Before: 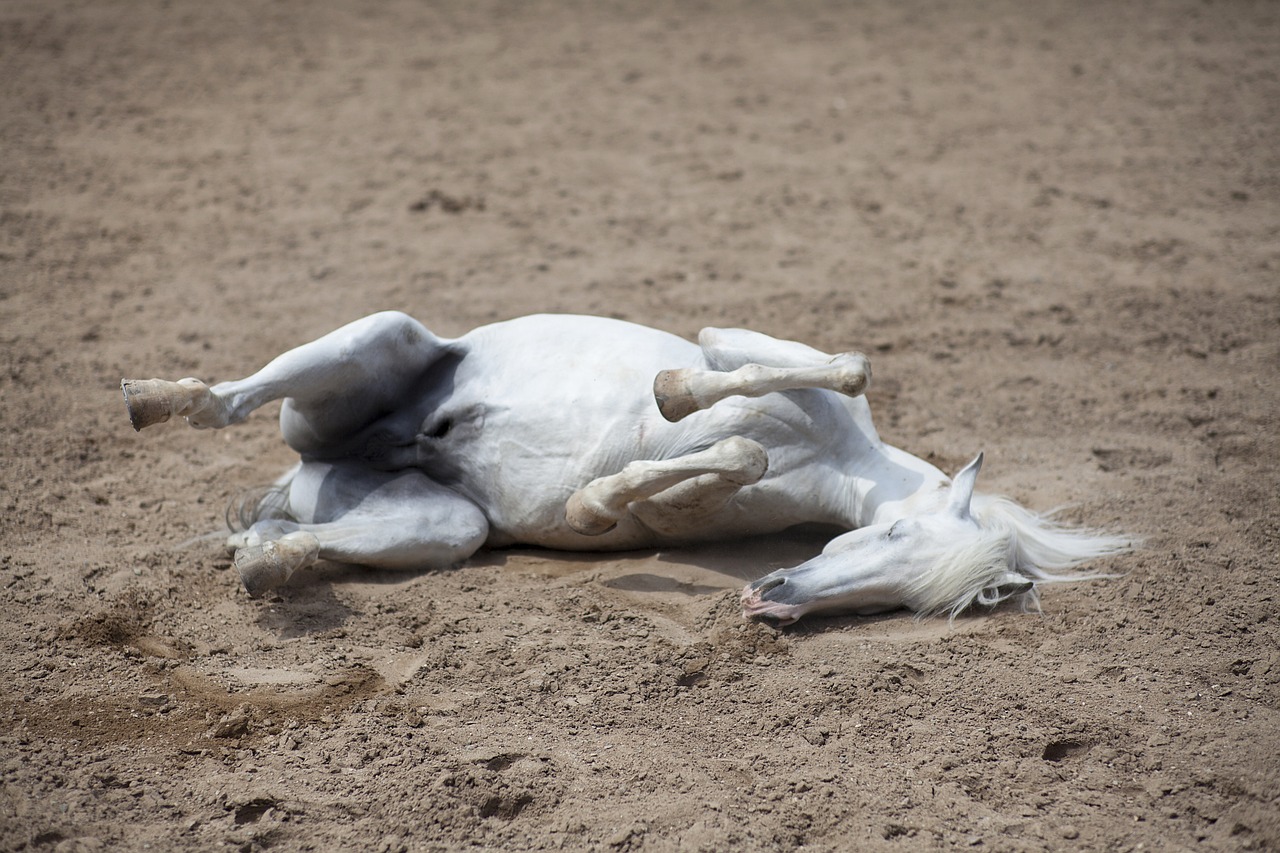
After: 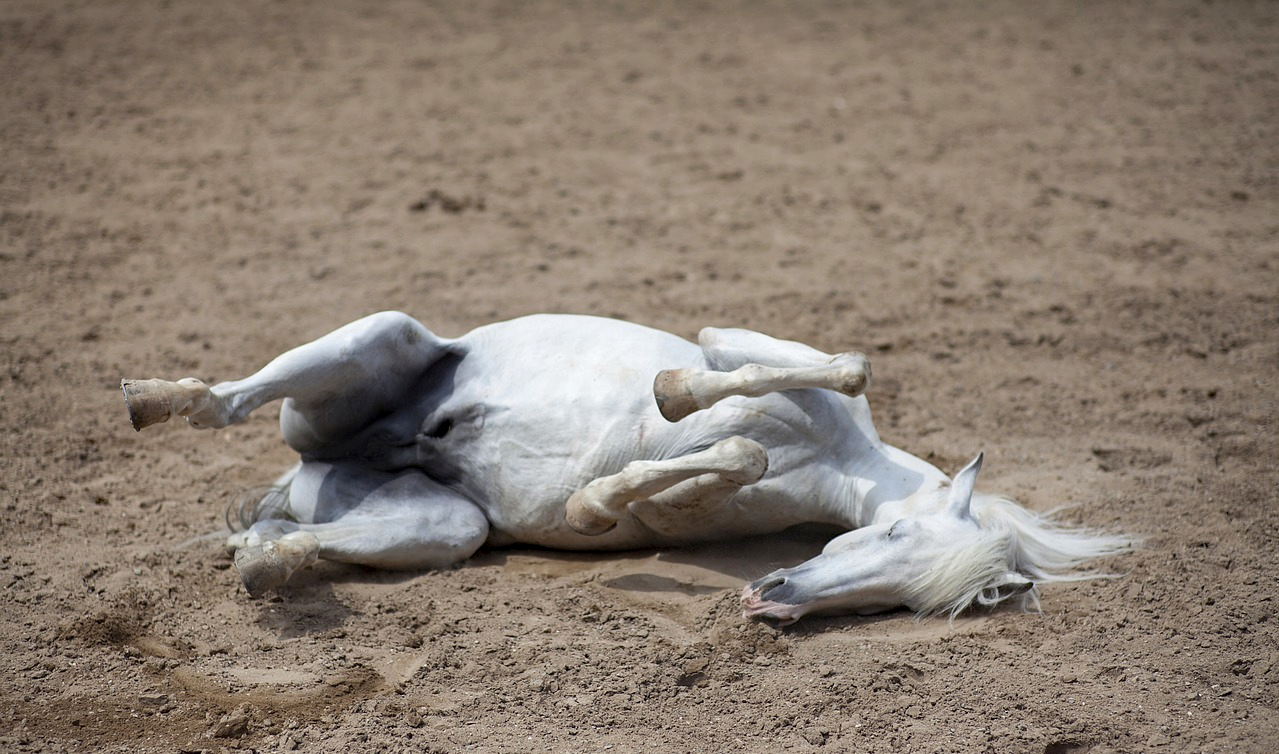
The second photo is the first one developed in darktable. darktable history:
haze removal: compatibility mode true, adaptive false
crop and rotate: top 0%, bottom 11.49%
tone equalizer: on, module defaults
